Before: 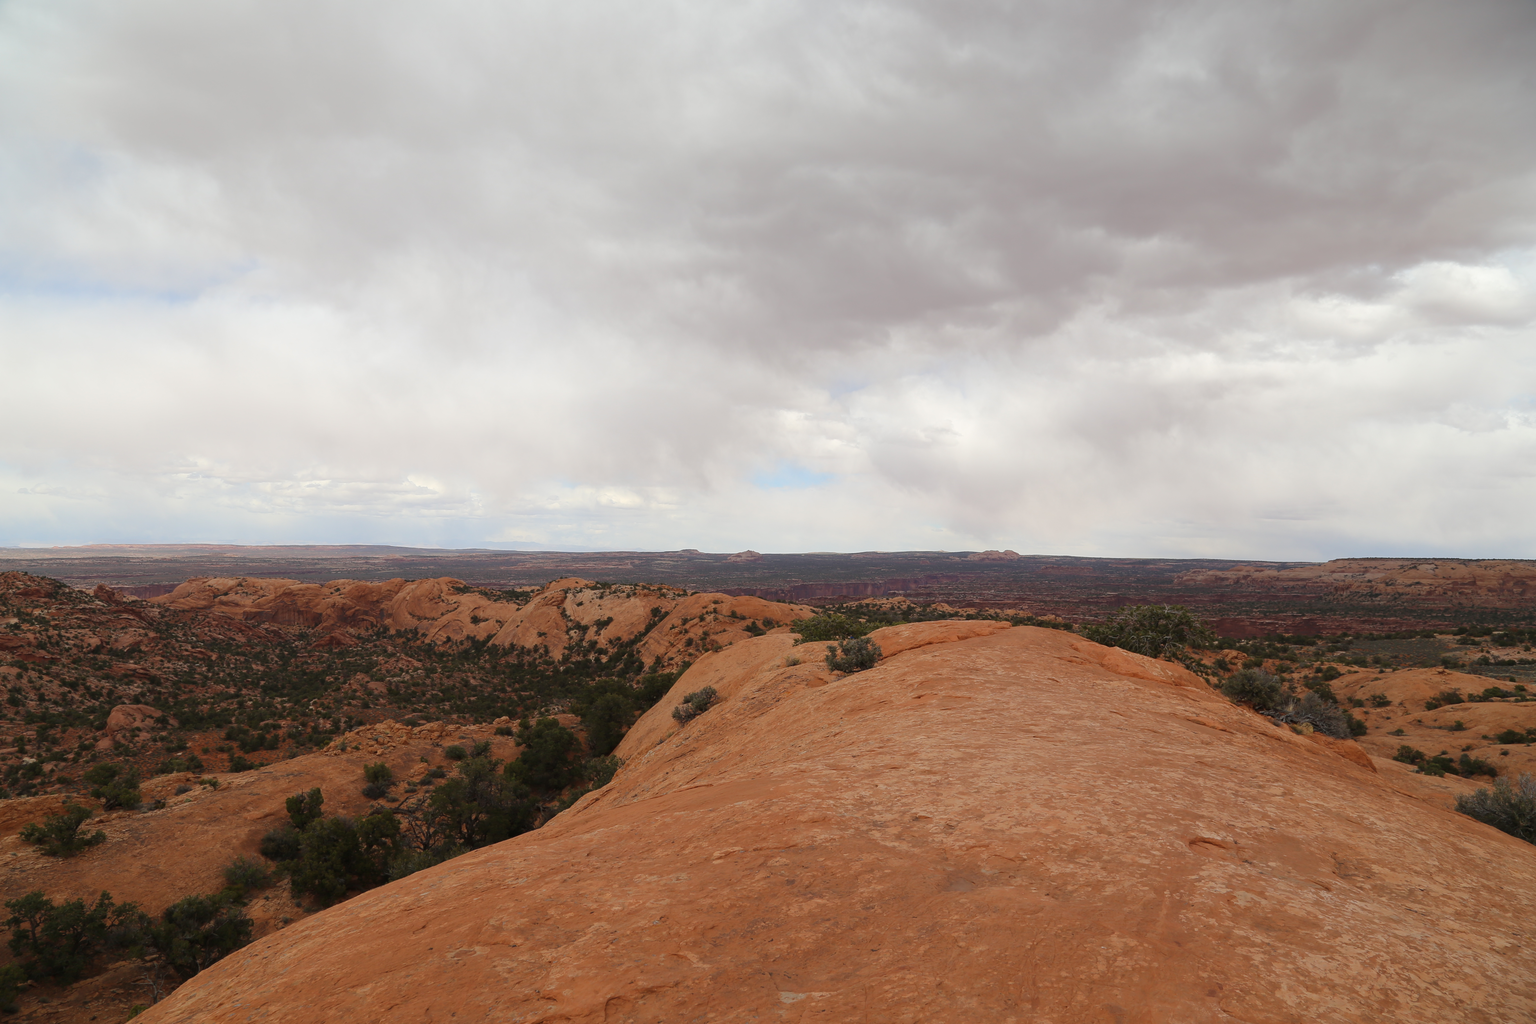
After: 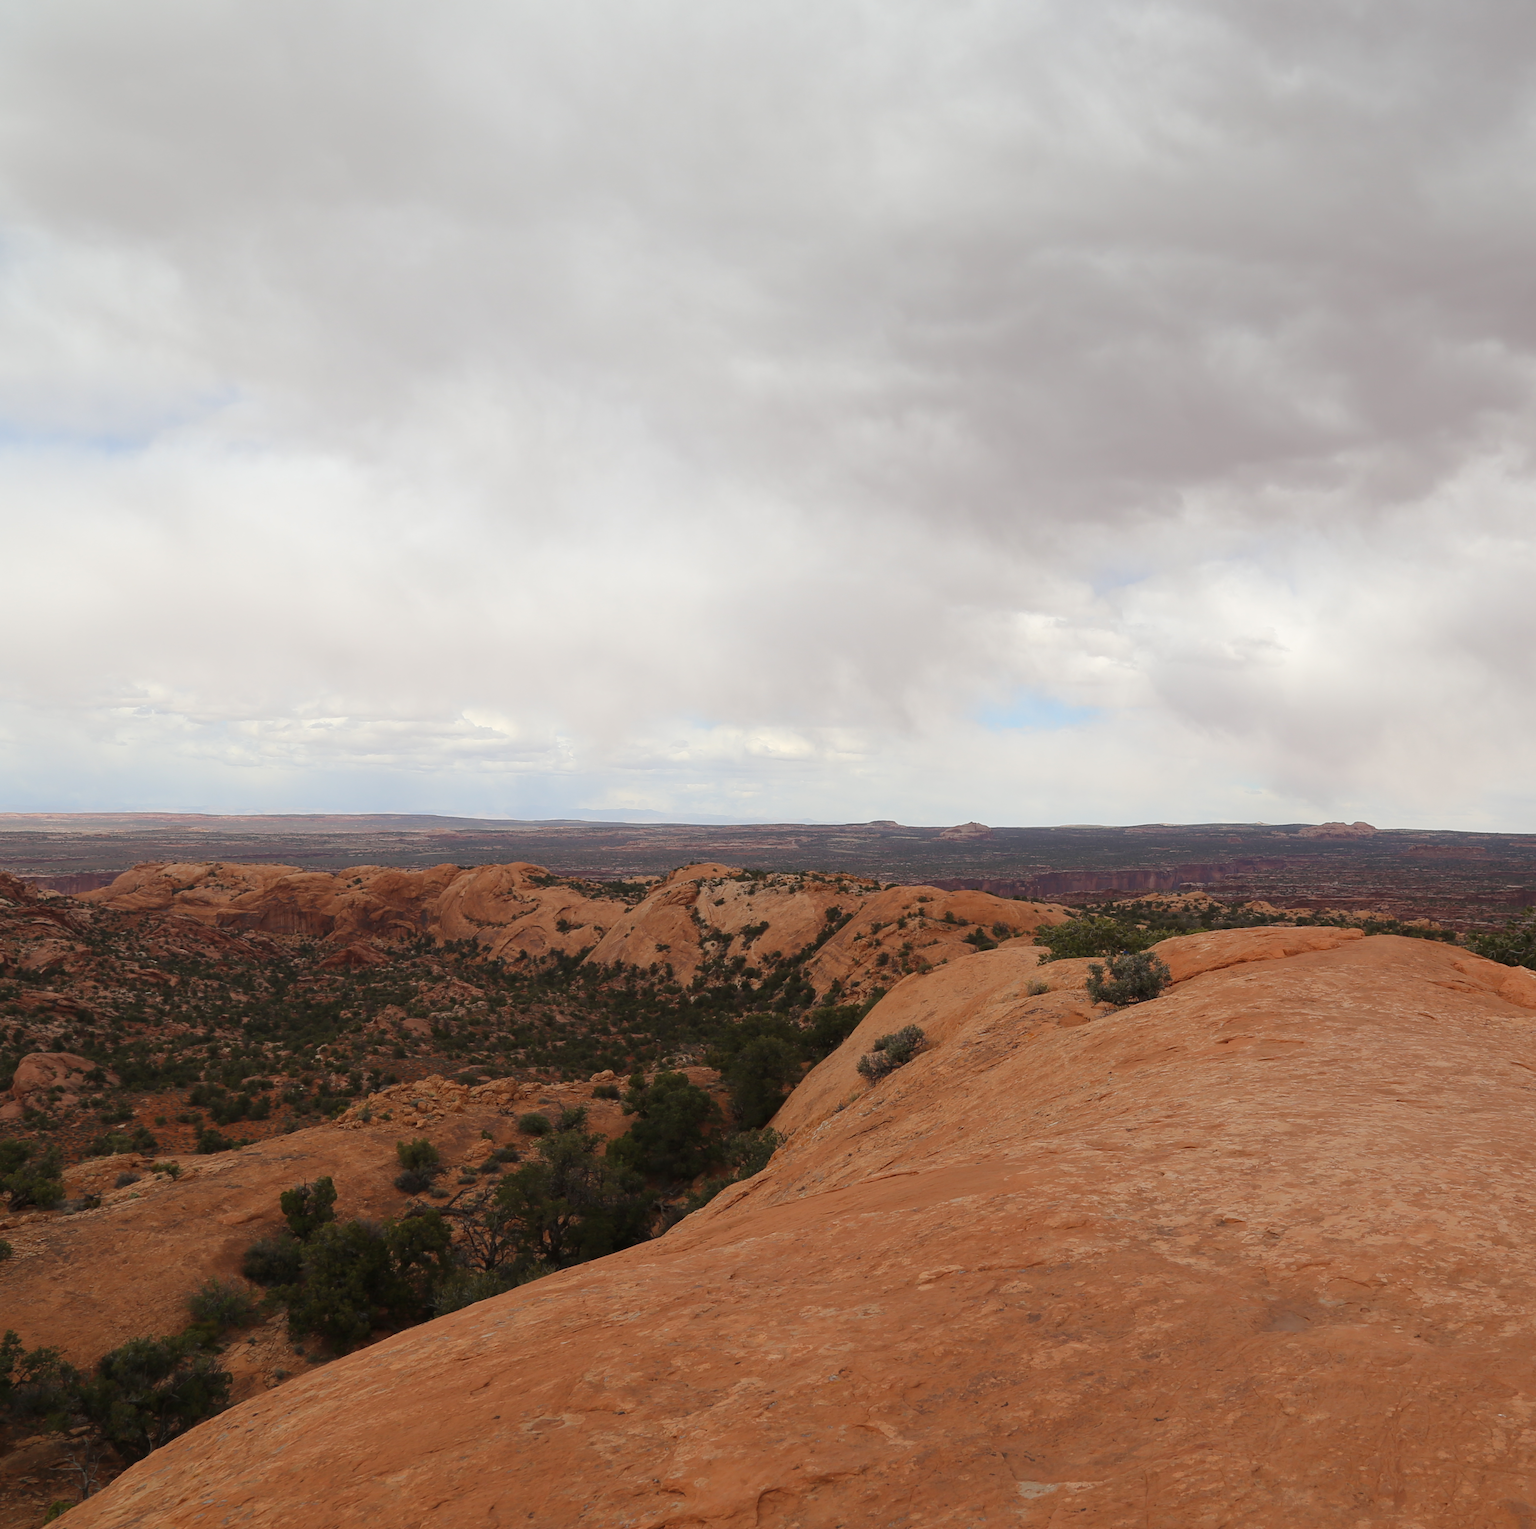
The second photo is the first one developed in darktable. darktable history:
crop and rotate: left 6.4%, right 26.625%
